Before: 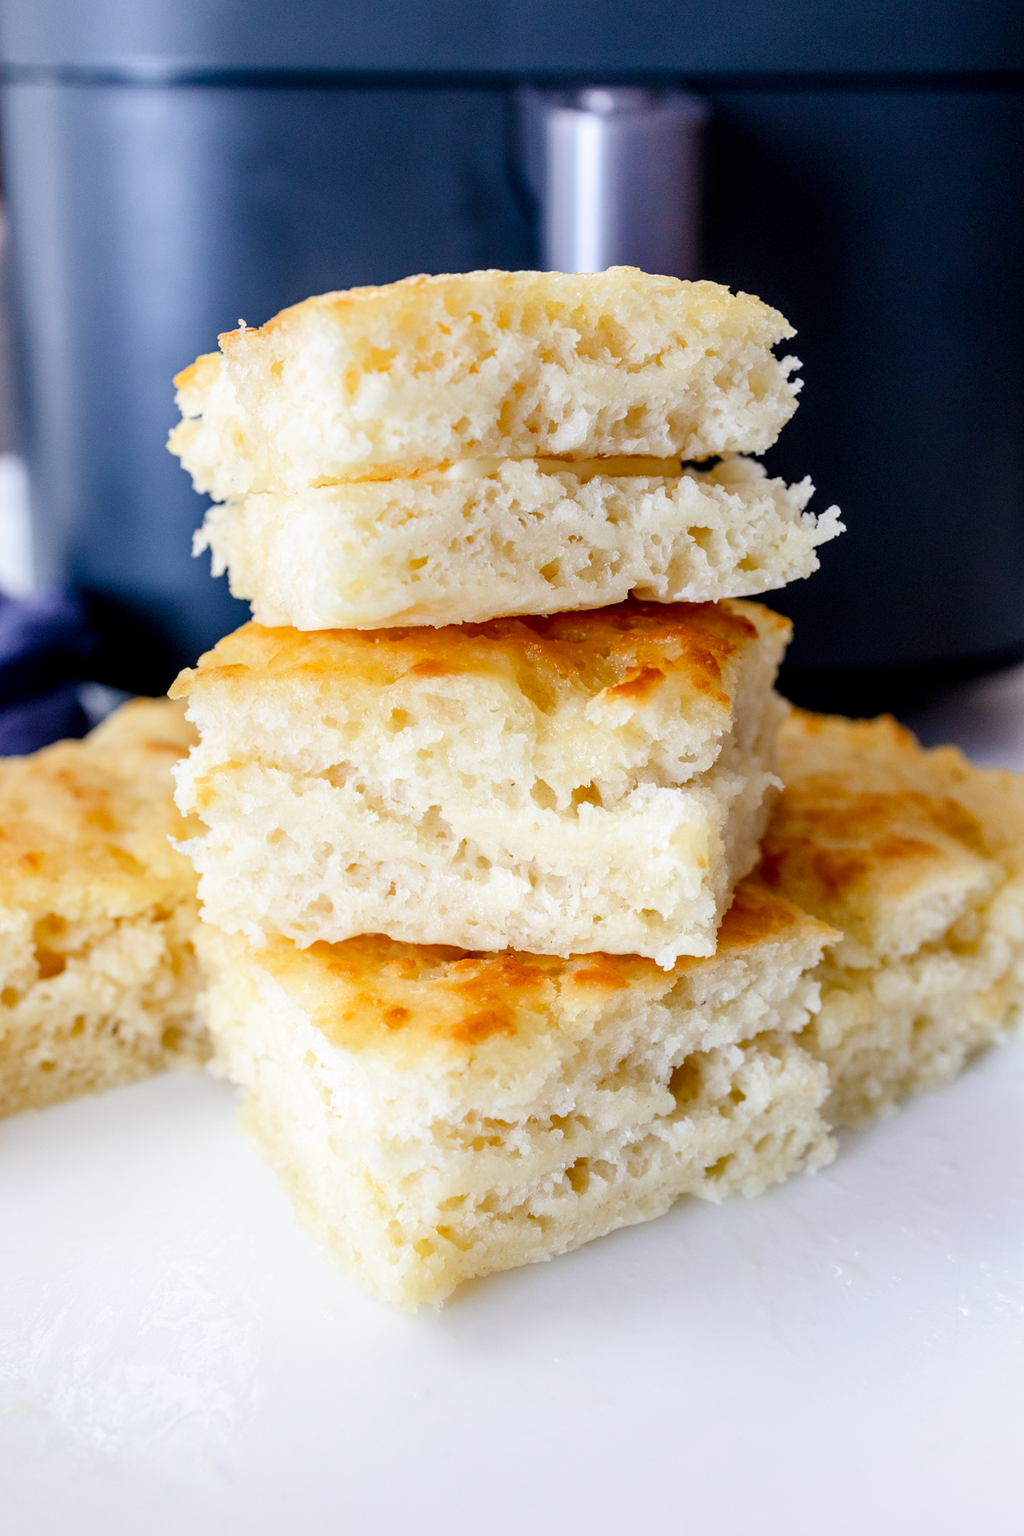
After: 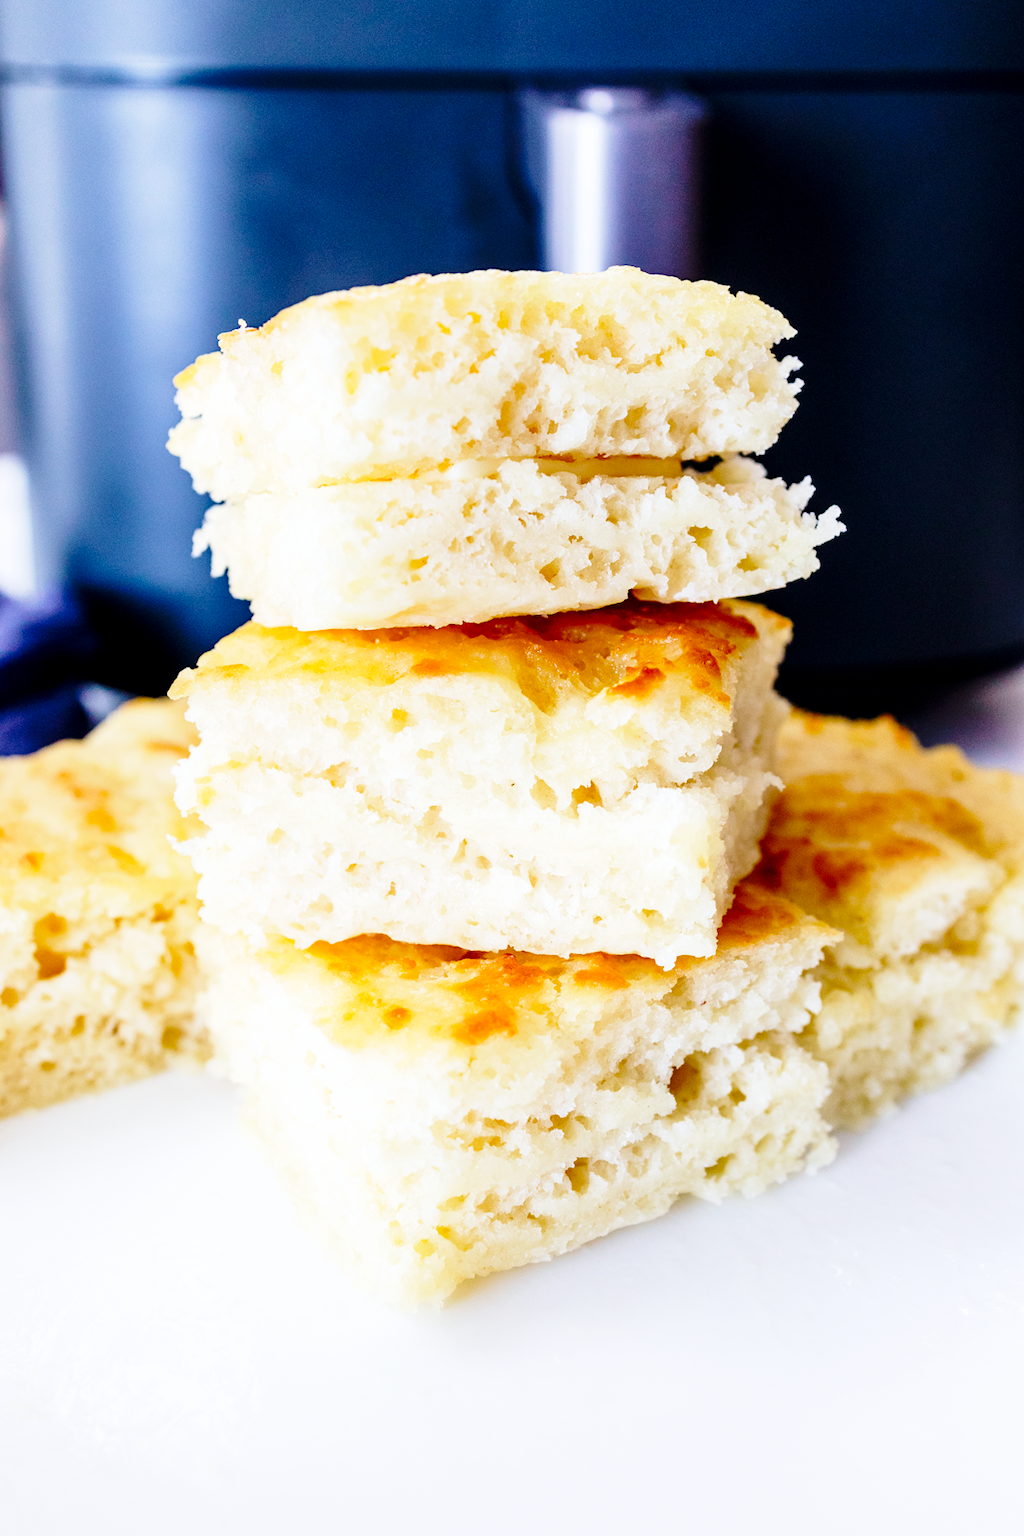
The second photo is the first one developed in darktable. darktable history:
base curve: curves: ch0 [(0, 0) (0.028, 0.03) (0.121, 0.232) (0.46, 0.748) (0.859, 0.968) (1, 1)], preserve colors none
contrast brightness saturation: contrast 0.03, brightness -0.04
white balance: red 0.988, blue 1.017
velvia: on, module defaults
